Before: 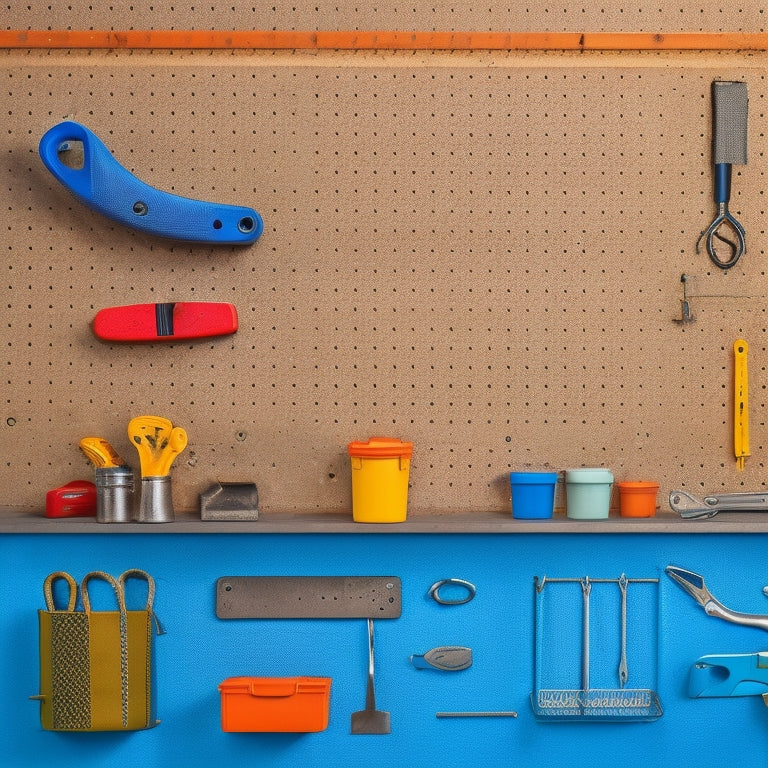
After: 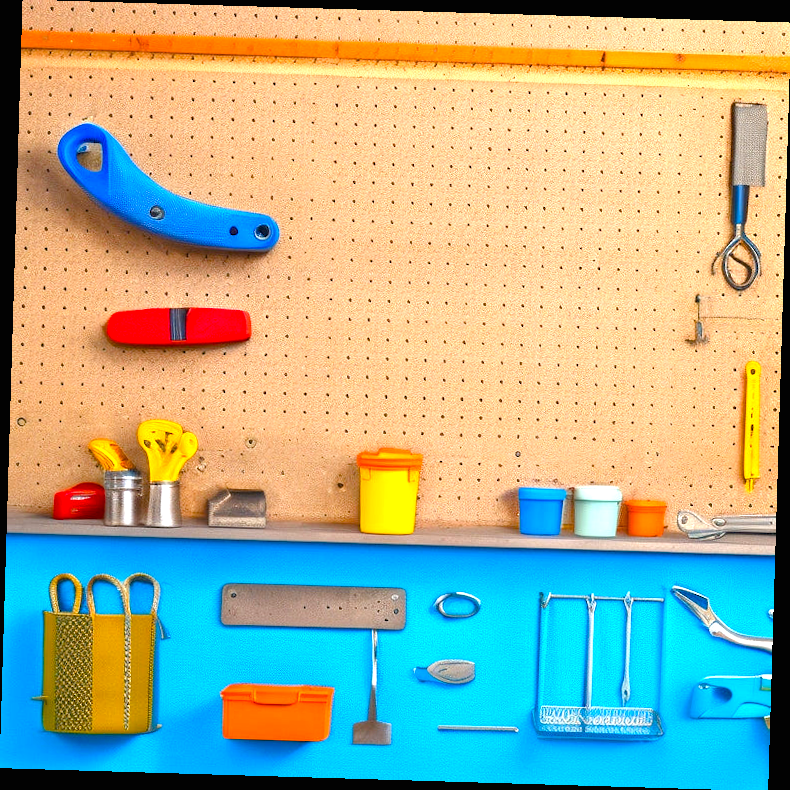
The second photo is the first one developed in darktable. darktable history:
color balance rgb: perceptual saturation grading › global saturation 45%, perceptual saturation grading › highlights -25%, perceptual saturation grading › shadows 50%, perceptual brilliance grading › global brilliance 3%, global vibrance 3%
exposure: black level correction 0, exposure 1.1 EV, compensate exposure bias true, compensate highlight preservation false
rotate and perspective: rotation 1.72°, automatic cropping off
